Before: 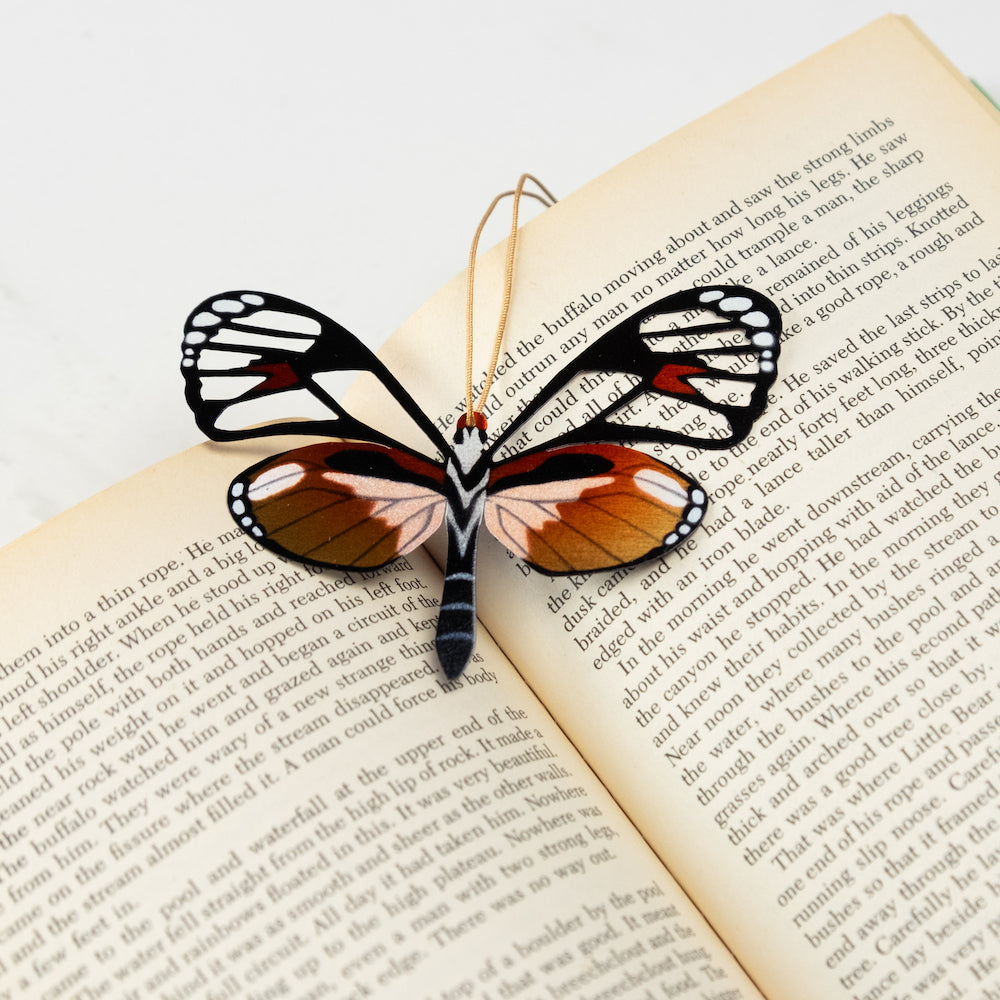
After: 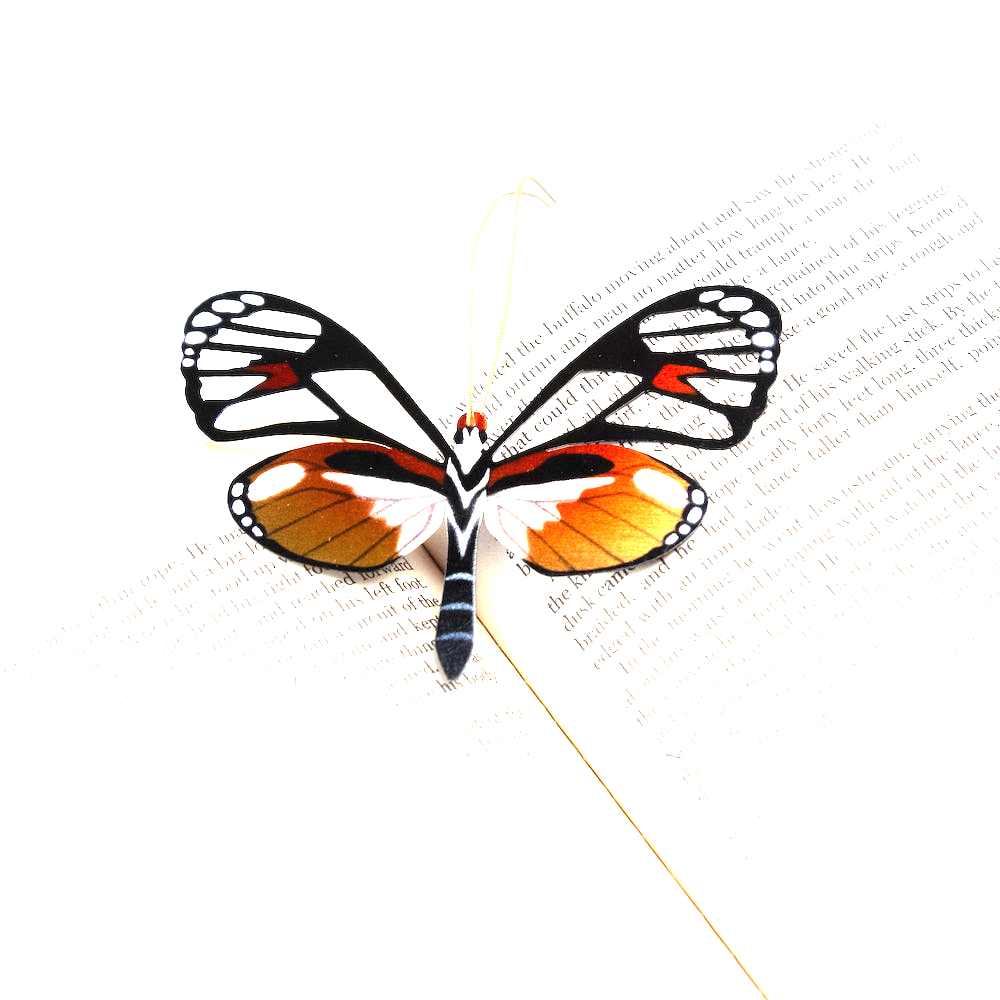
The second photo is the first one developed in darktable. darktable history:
exposure: black level correction 0, exposure 2.138 EV, compensate exposure bias true, compensate highlight preservation false
white balance: red 0.976, blue 1.04
